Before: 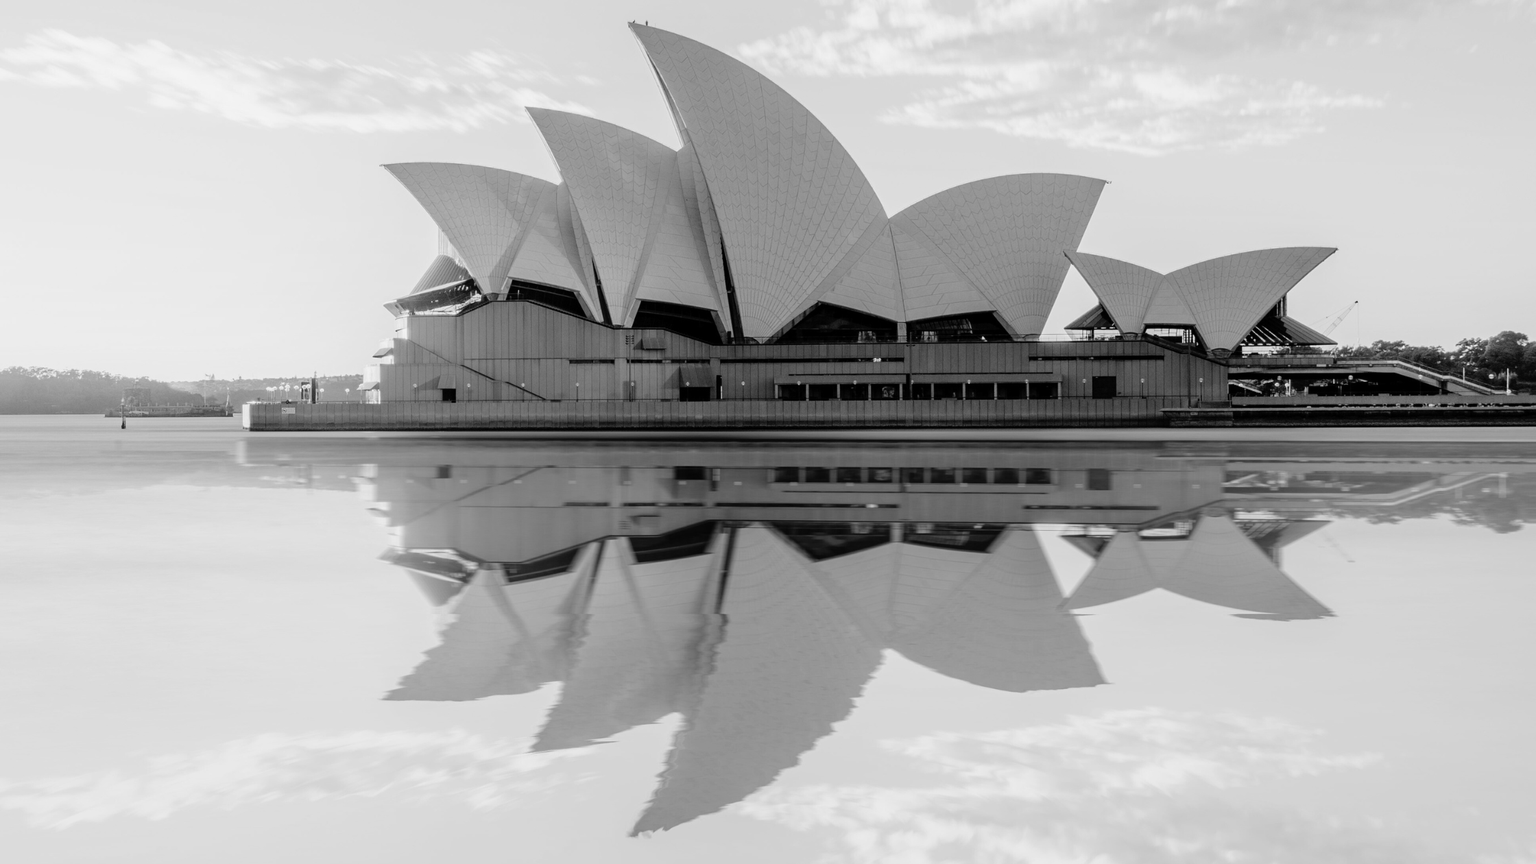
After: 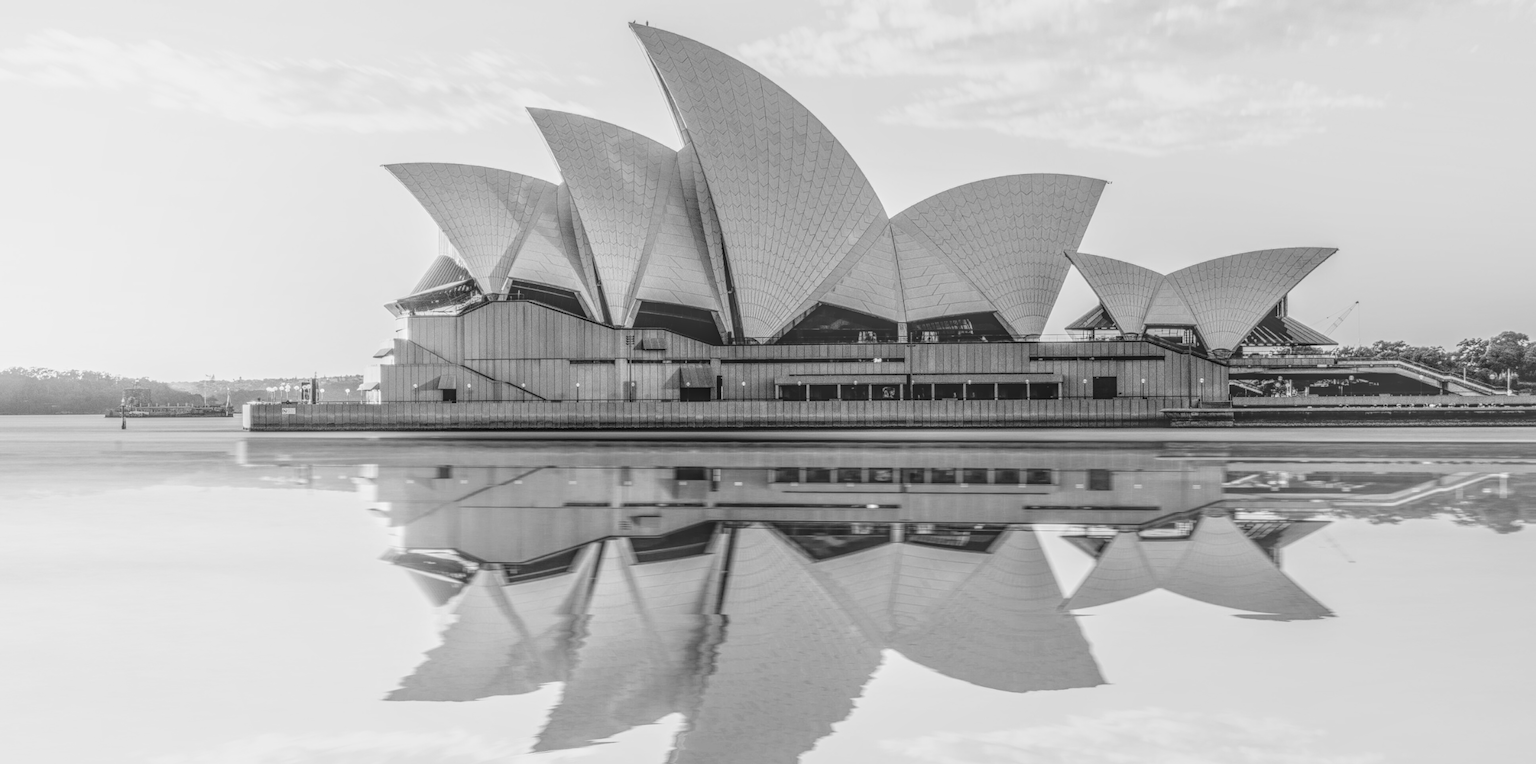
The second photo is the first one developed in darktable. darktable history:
local contrast: highlights 0%, shadows 0%, detail 200%, midtone range 0.25
base curve: curves: ch0 [(0, 0) (0.088, 0.125) (0.176, 0.251) (0.354, 0.501) (0.613, 0.749) (1, 0.877)], preserve colors none
crop and rotate: top 0%, bottom 11.49%
contrast brightness saturation: brightness -0.02, saturation 0.35
